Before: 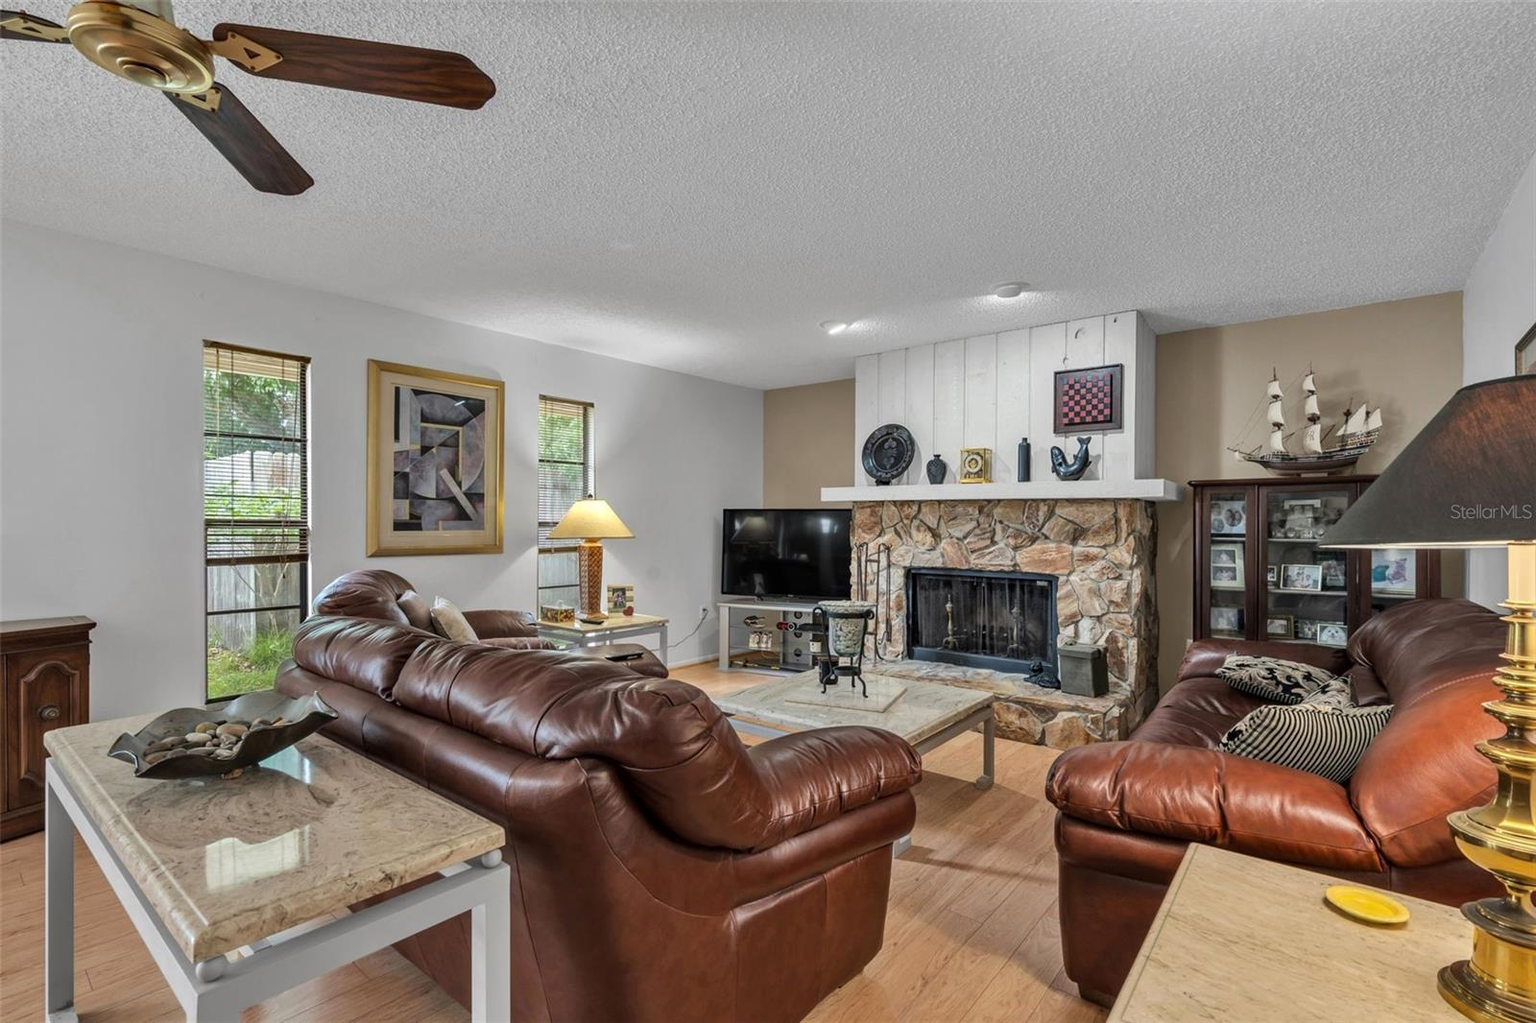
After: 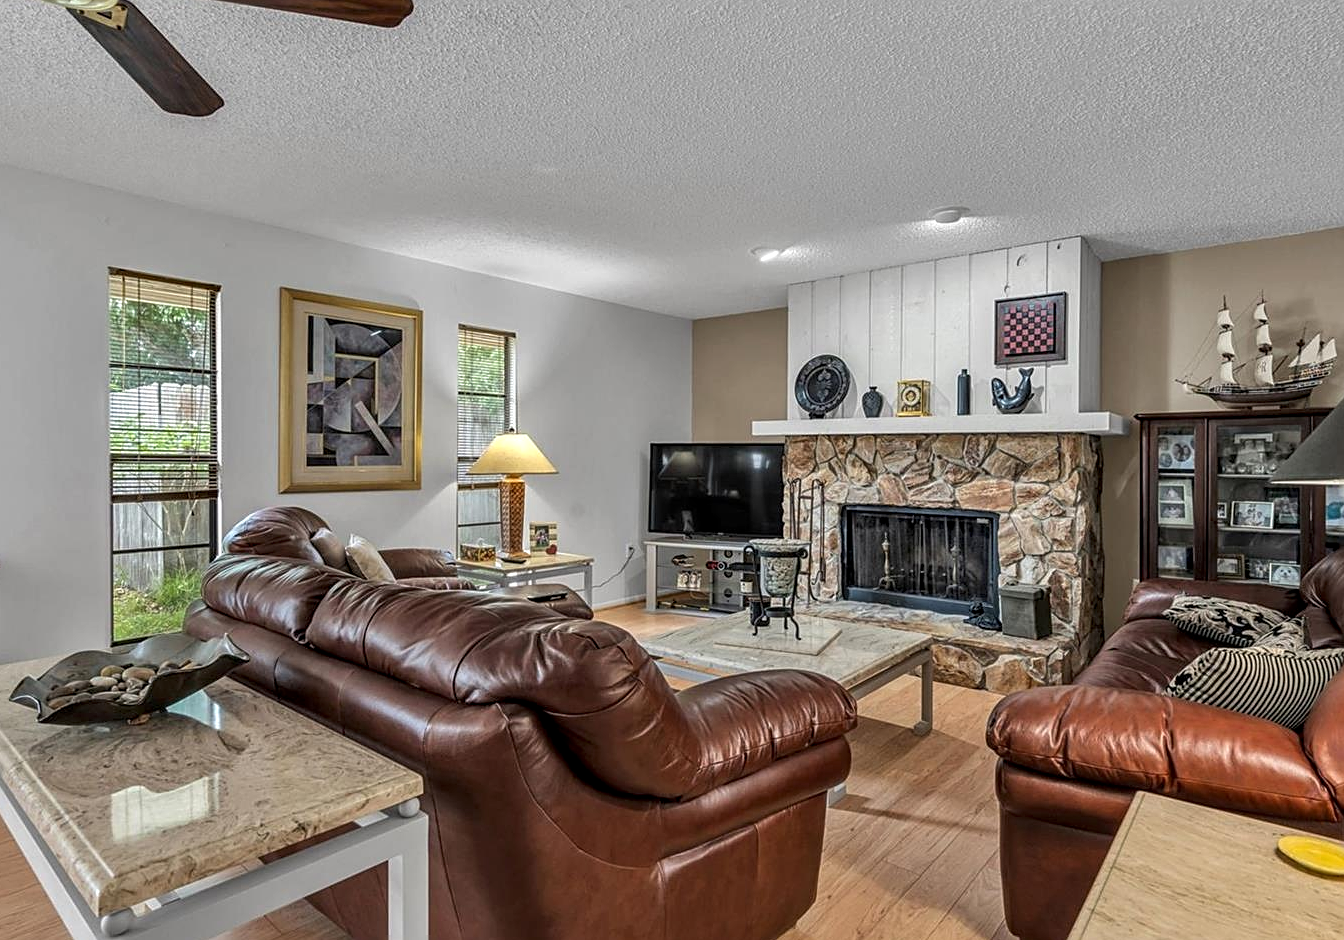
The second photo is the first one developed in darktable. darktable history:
sharpen: on, module defaults
crop: left 6.446%, top 8.188%, right 9.538%, bottom 3.548%
local contrast: on, module defaults
